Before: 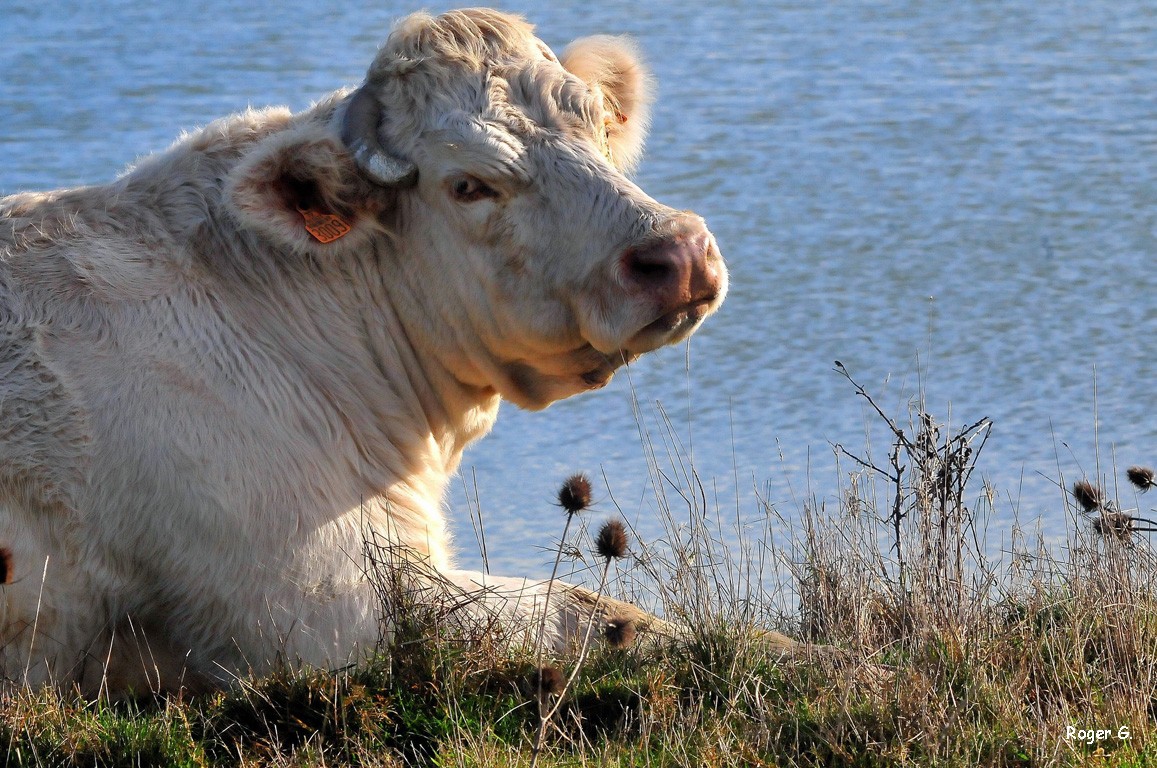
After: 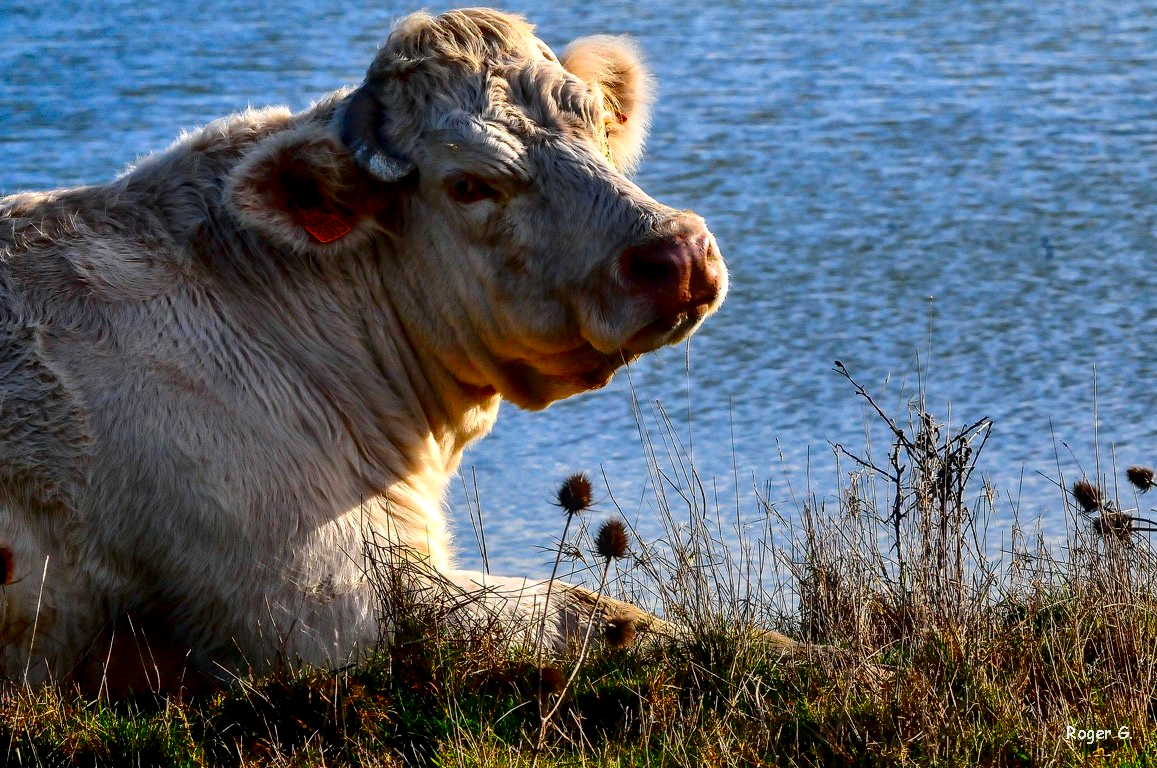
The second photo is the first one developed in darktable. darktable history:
color balance rgb: highlights gain › chroma 0.137%, highlights gain › hue 330.44°, perceptual saturation grading › global saturation 25.336%
tone equalizer: mask exposure compensation -0.511 EV
contrast brightness saturation: contrast 0.238, brightness -0.241, saturation 0.147
local contrast: on, module defaults
exposure: compensate highlight preservation false
